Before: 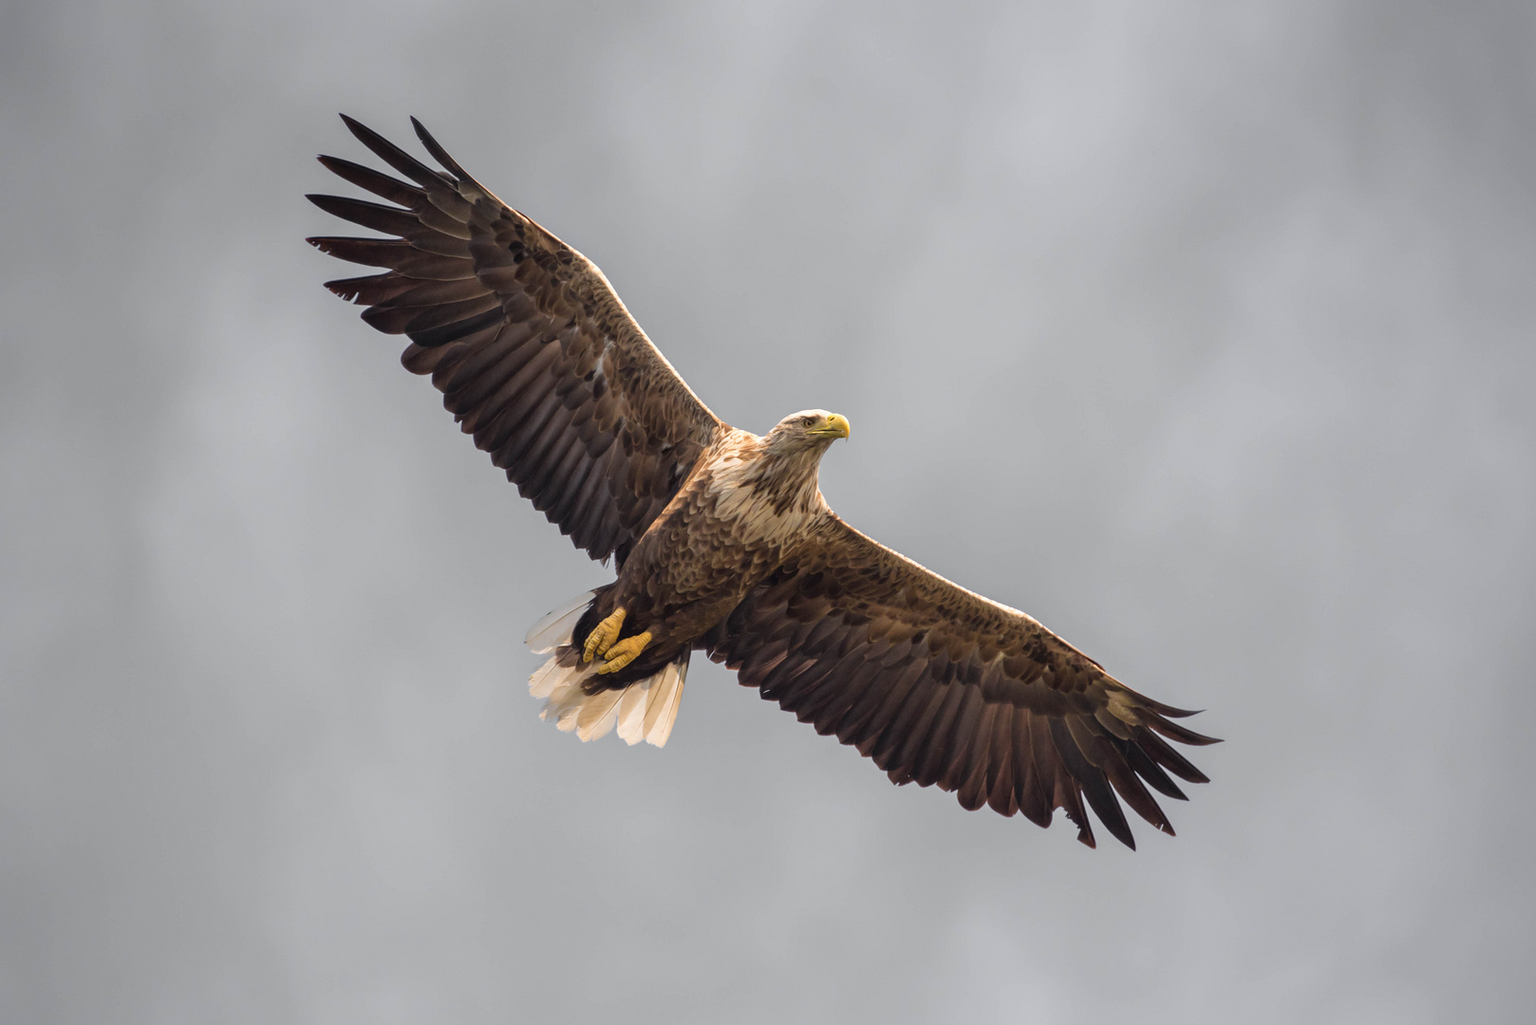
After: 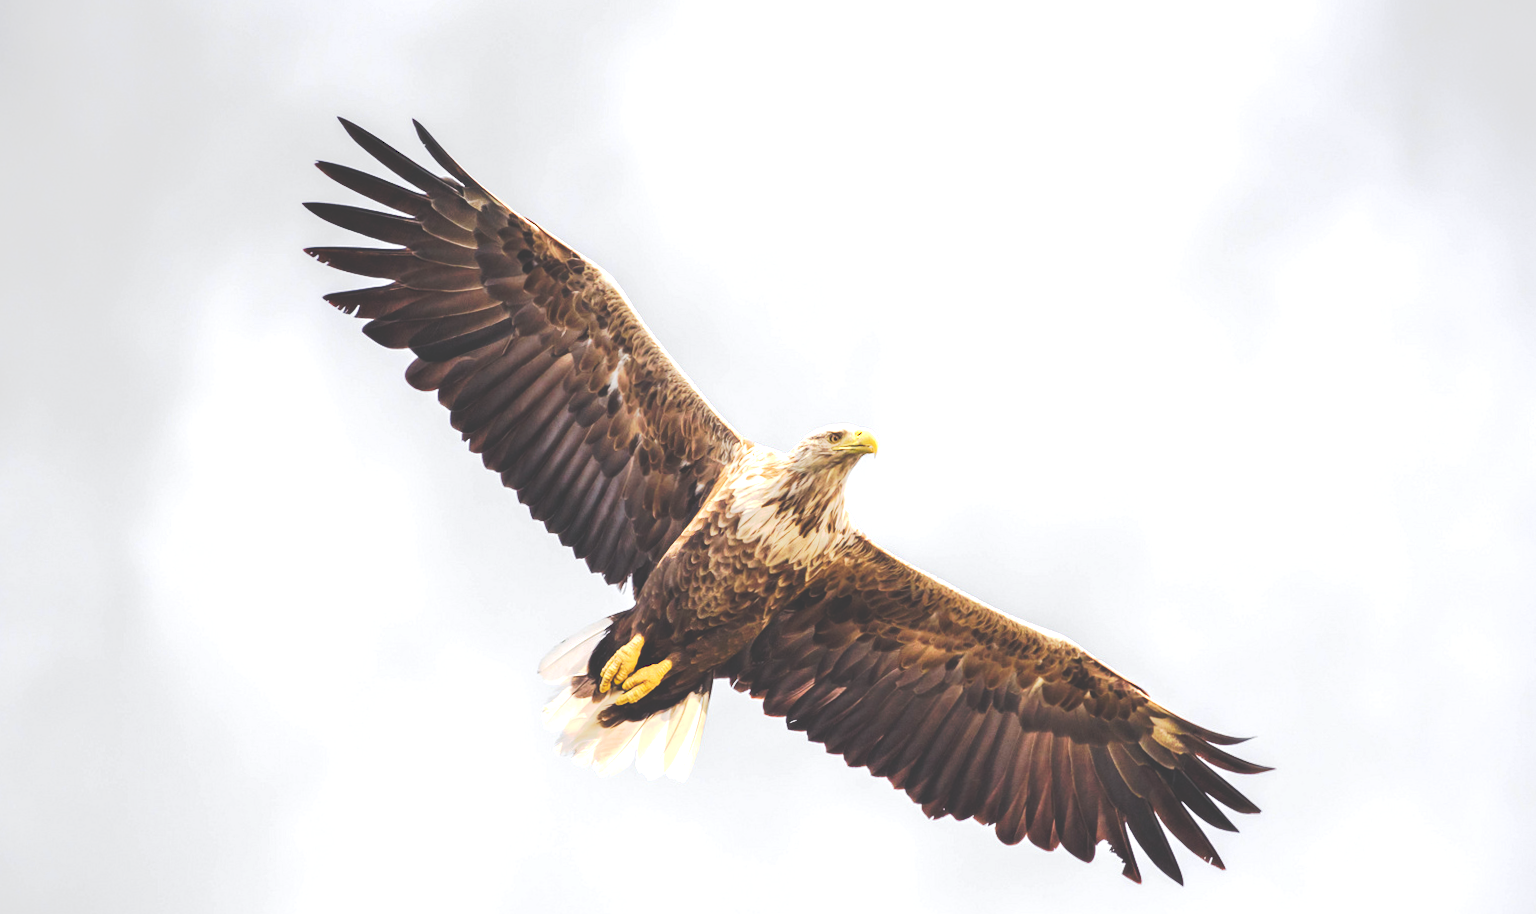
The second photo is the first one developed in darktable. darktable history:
exposure: exposure 1.222 EV, compensate highlight preservation false
crop and rotate: angle 0.54°, left 0.327%, right 3.39%, bottom 14.126%
tone curve: curves: ch0 [(0, 0) (0.003, 0.231) (0.011, 0.231) (0.025, 0.231) (0.044, 0.231) (0.069, 0.235) (0.1, 0.24) (0.136, 0.246) (0.177, 0.256) (0.224, 0.279) (0.277, 0.313) (0.335, 0.354) (0.399, 0.428) (0.468, 0.514) (0.543, 0.61) (0.623, 0.728) (0.709, 0.808) (0.801, 0.873) (0.898, 0.909) (1, 1)], preserve colors none
